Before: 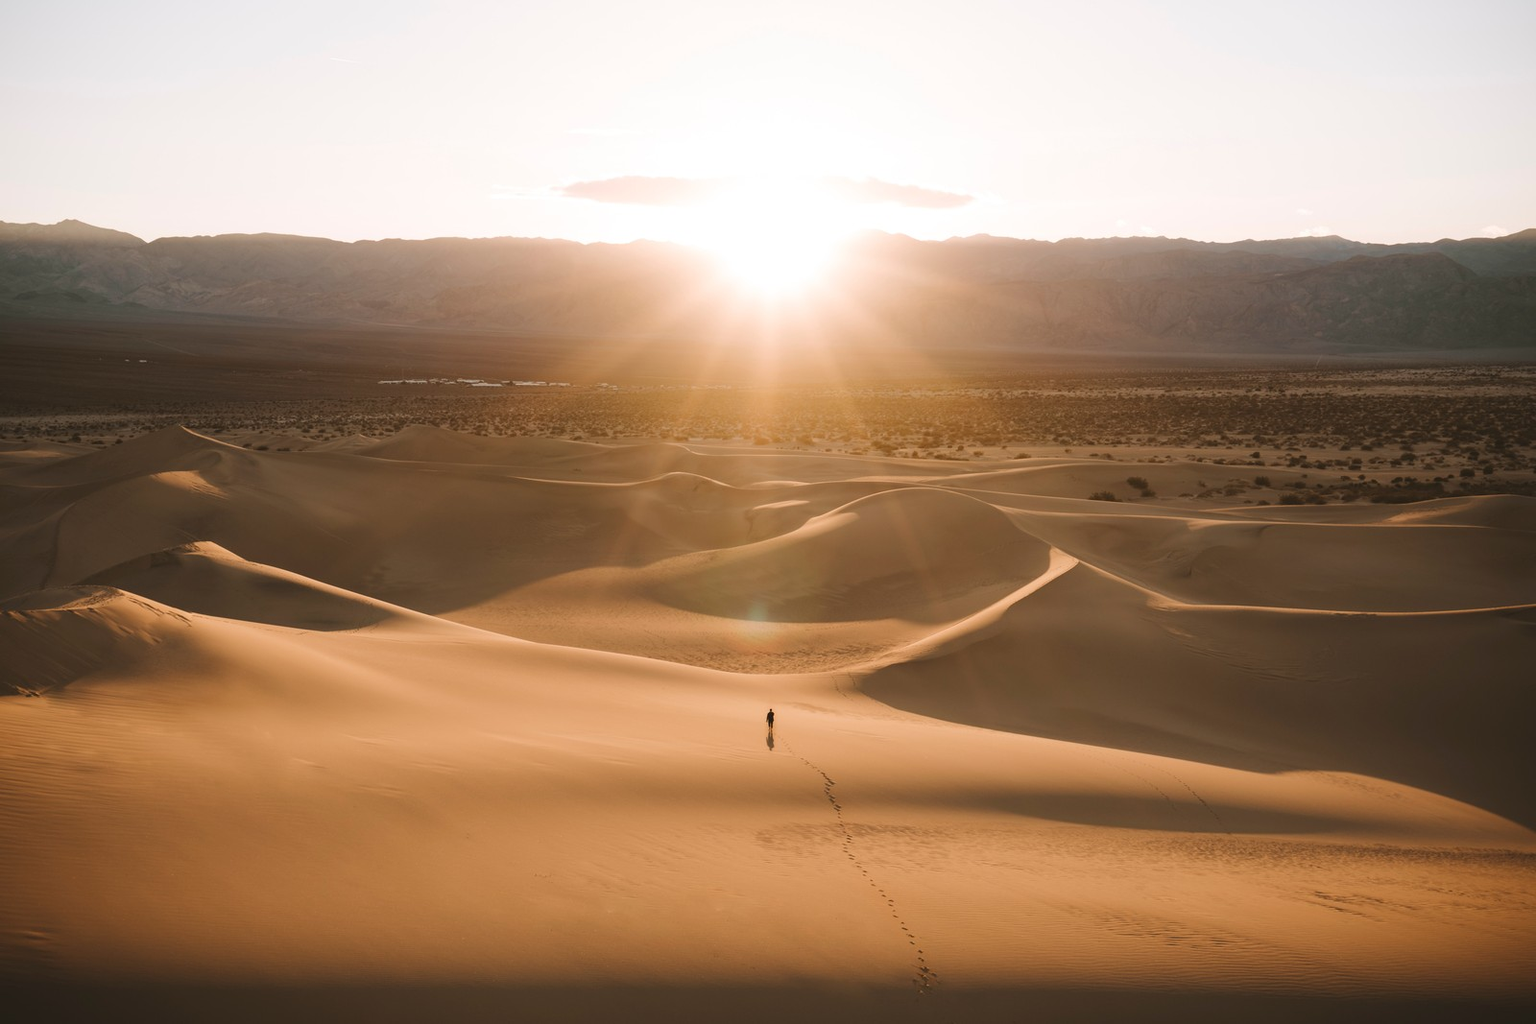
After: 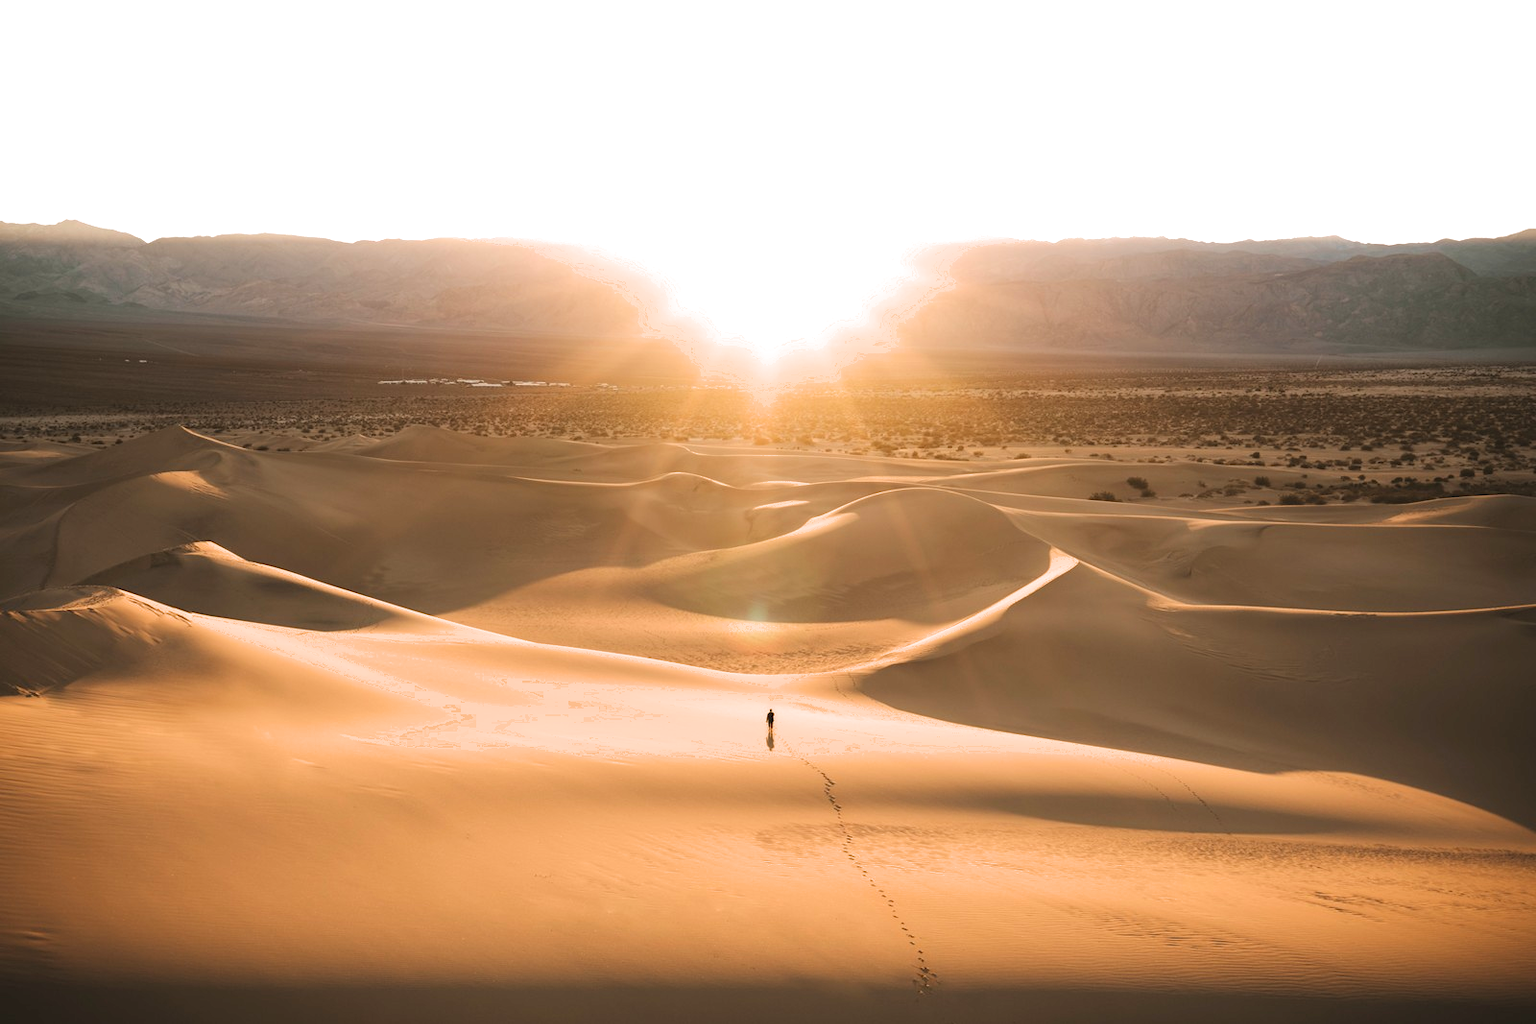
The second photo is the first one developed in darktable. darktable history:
exposure: black level correction 0, exposure 0.704 EV, compensate exposure bias true, compensate highlight preservation false
filmic rgb: middle gray luminance 18.36%, black relative exposure -11.52 EV, white relative exposure 2.57 EV, threshold 3.01 EV, target black luminance 0%, hardness 8.44, latitude 98.94%, contrast 1.081, shadows ↔ highlights balance 0.601%, enable highlight reconstruction true
